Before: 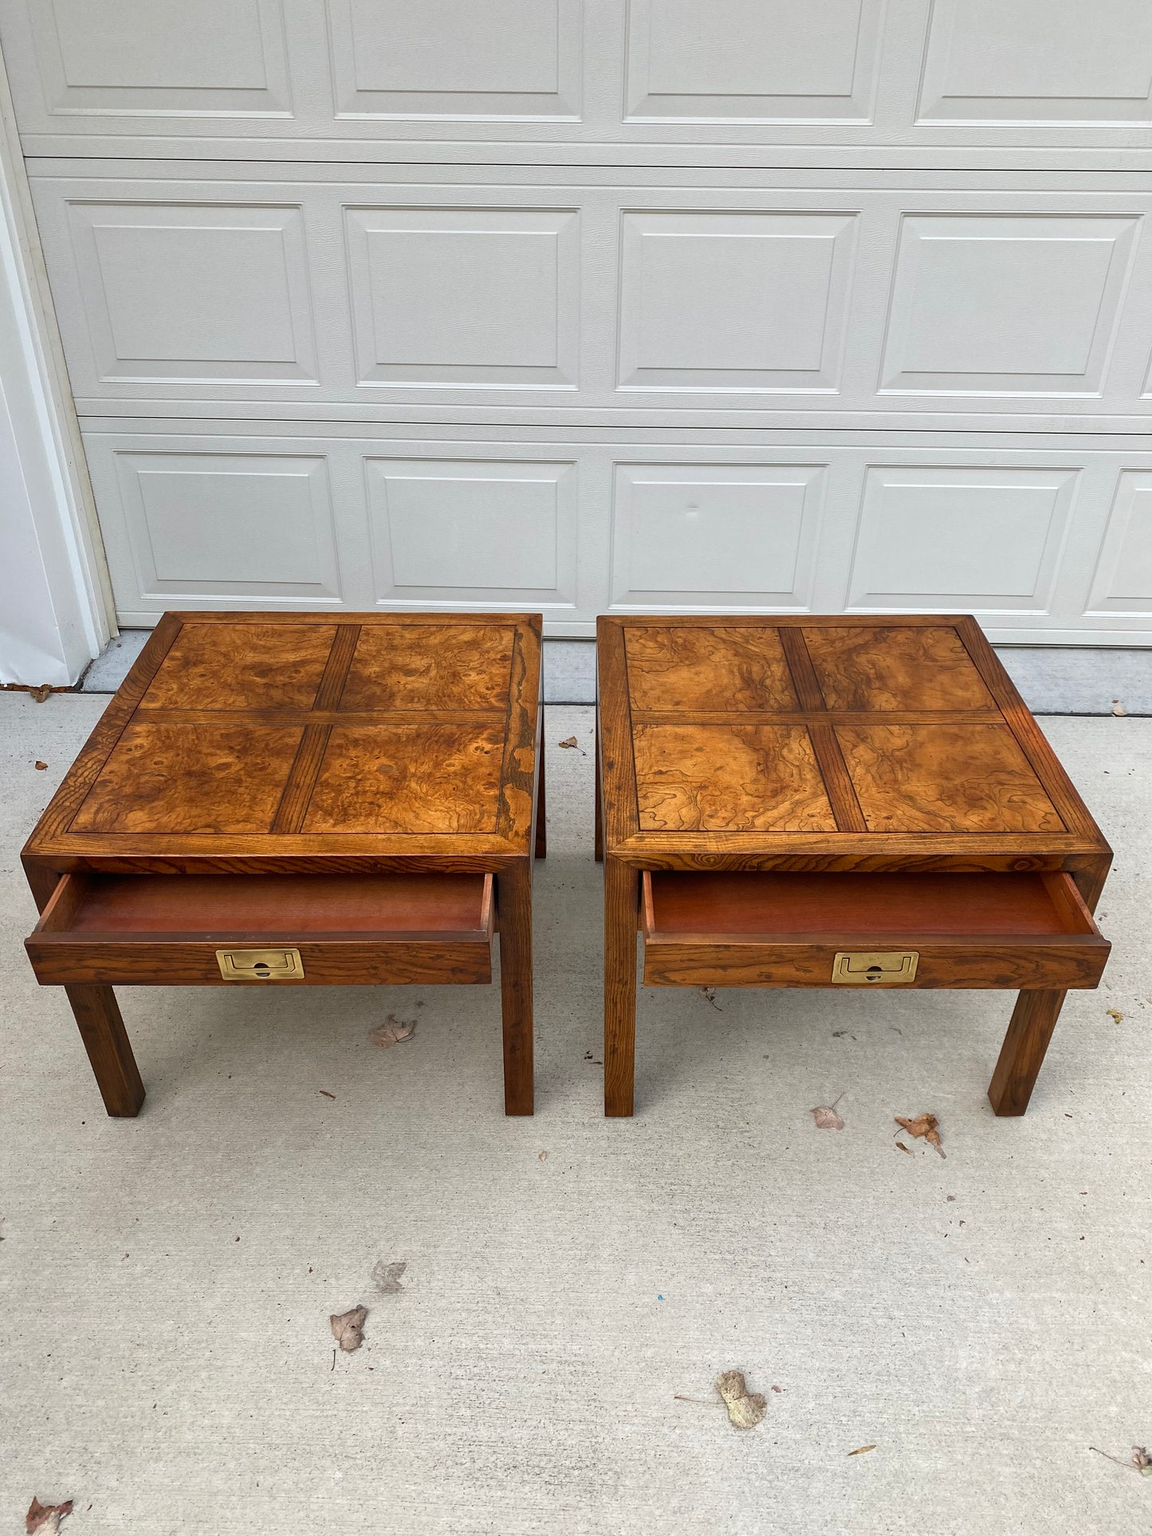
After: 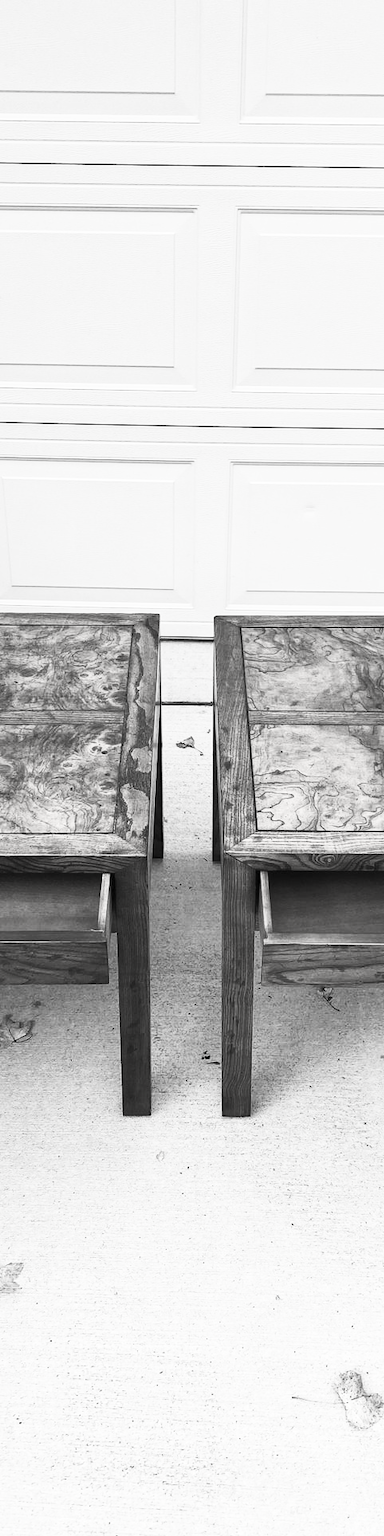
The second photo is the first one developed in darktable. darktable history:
crop: left 33.274%, right 33.288%
contrast brightness saturation: contrast 0.546, brightness 0.469, saturation -0.987
